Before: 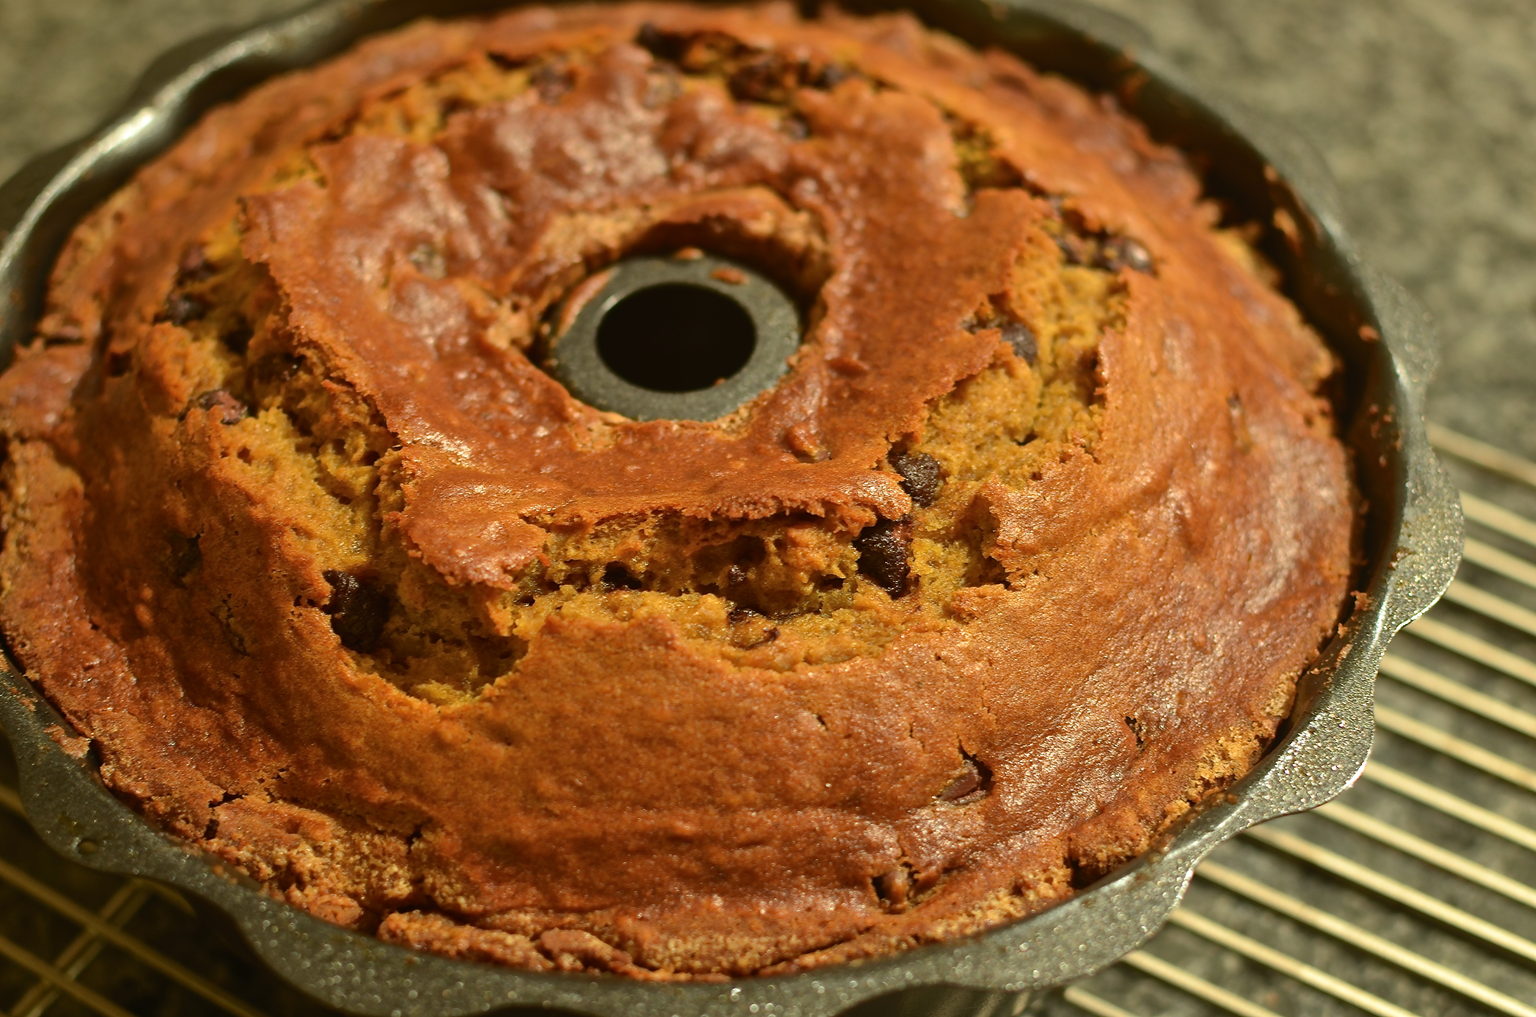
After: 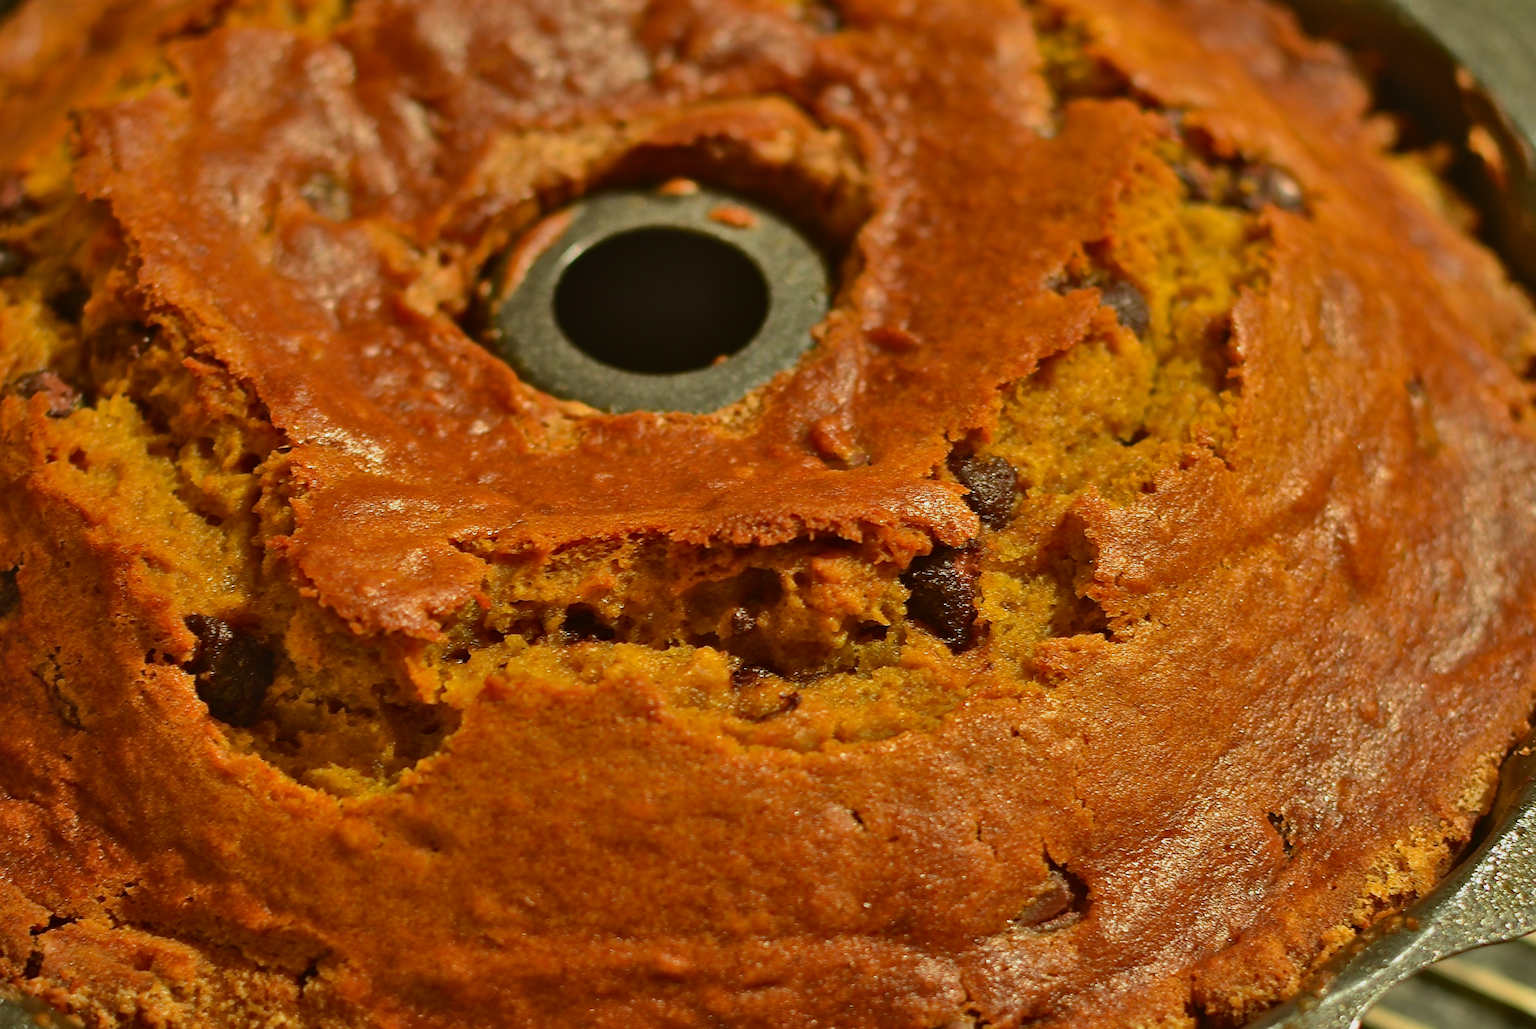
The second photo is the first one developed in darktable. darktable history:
crop and rotate: left 12.172%, top 11.382%, right 13.798%, bottom 13.693%
contrast brightness saturation: contrast 0.042, saturation 0.154
shadows and highlights: shadows 79.89, white point adjustment -9.23, highlights -61.22, soften with gaussian
